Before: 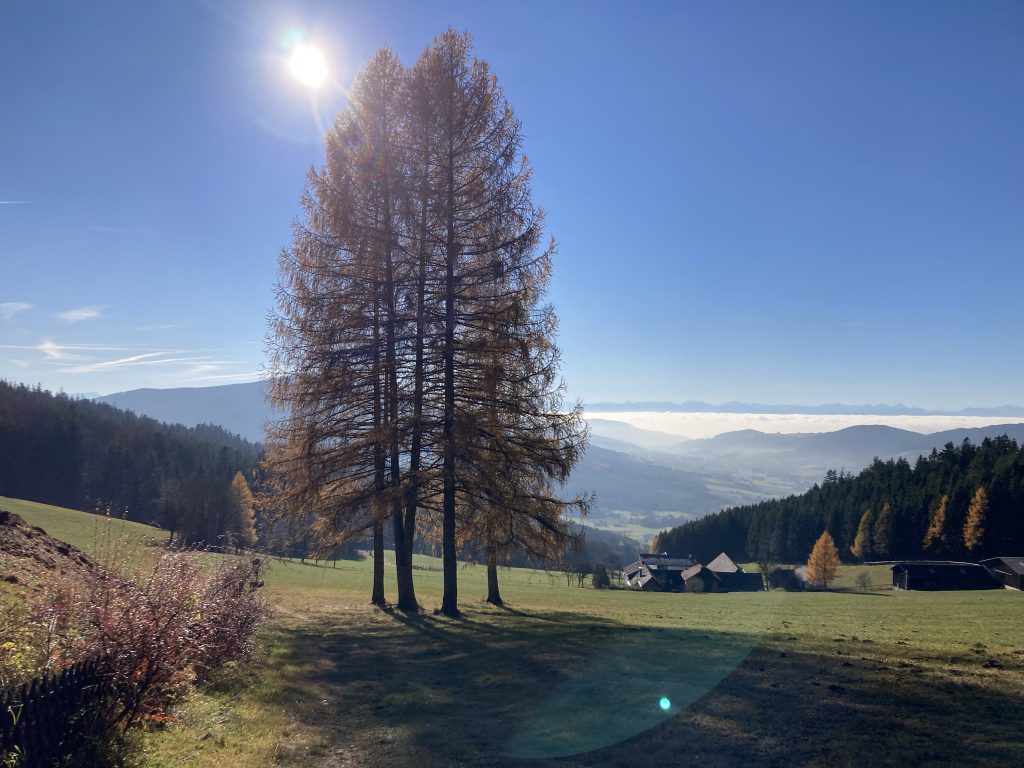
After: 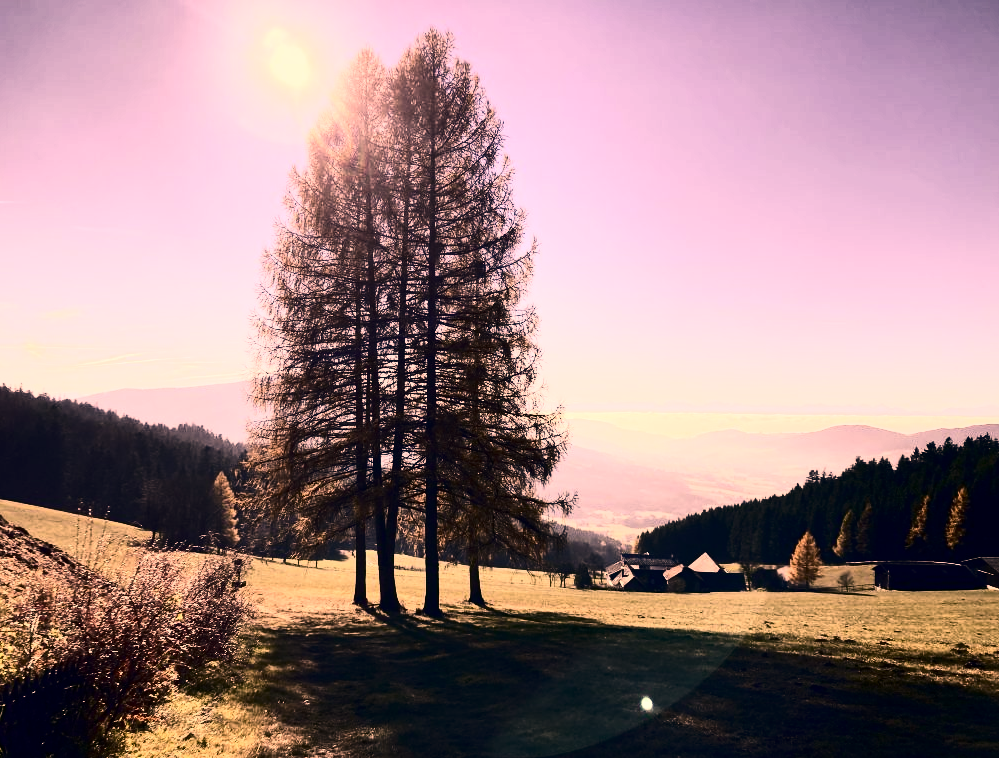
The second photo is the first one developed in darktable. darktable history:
color balance: output saturation 120%
shadows and highlights: shadows -30, highlights 30
exposure: black level correction 0.001, exposure 0.5 EV, compensate exposure bias true, compensate highlight preservation false
crop and rotate: left 1.774%, right 0.633%, bottom 1.28%
color correction: highlights a* 40, highlights b* 40, saturation 0.69
contrast brightness saturation: contrast 0.5, saturation -0.1
